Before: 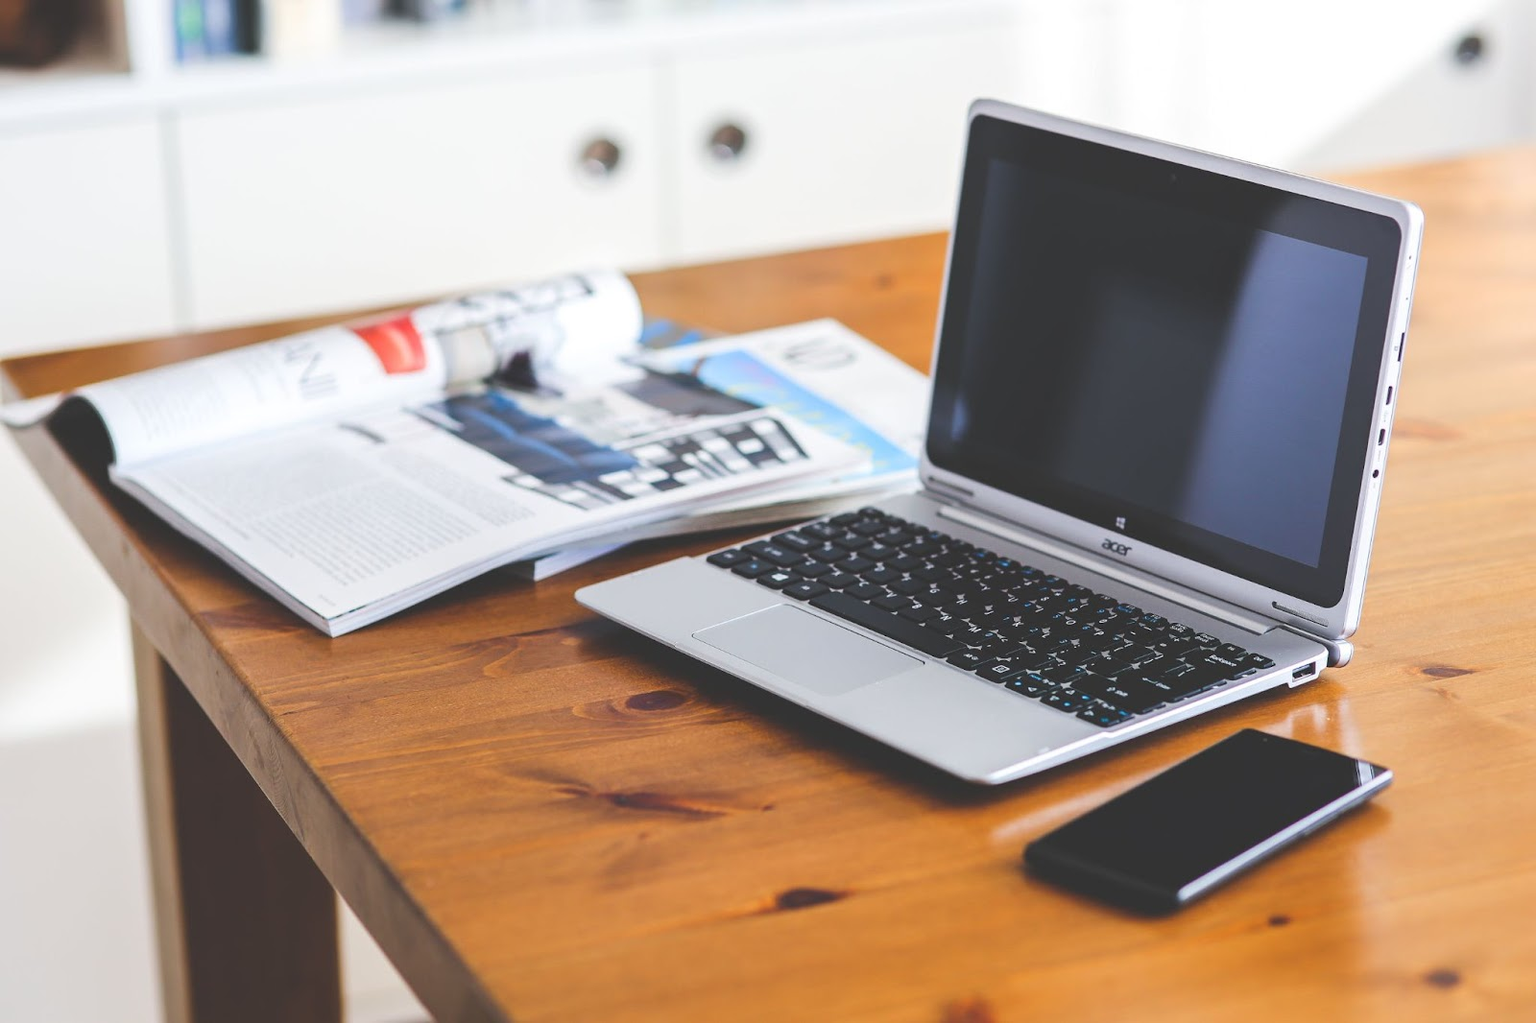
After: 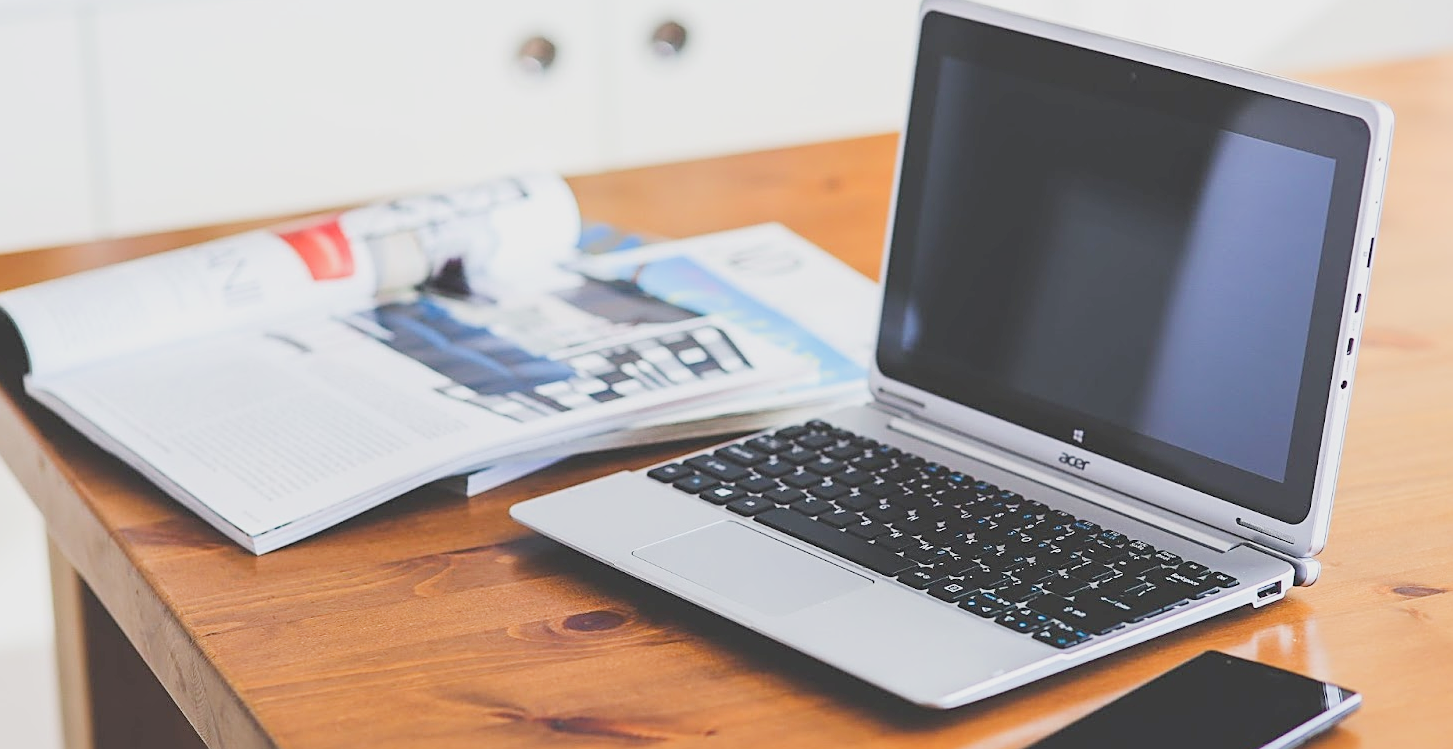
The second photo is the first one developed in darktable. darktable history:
exposure: black level correction 0, exposure 0.7 EV, compensate exposure bias true, compensate highlight preservation false
filmic rgb: black relative exposure -7.65 EV, white relative exposure 4.56 EV, hardness 3.61
crop: left 5.596%, top 10.314%, right 3.534%, bottom 19.395%
sharpen: on, module defaults
